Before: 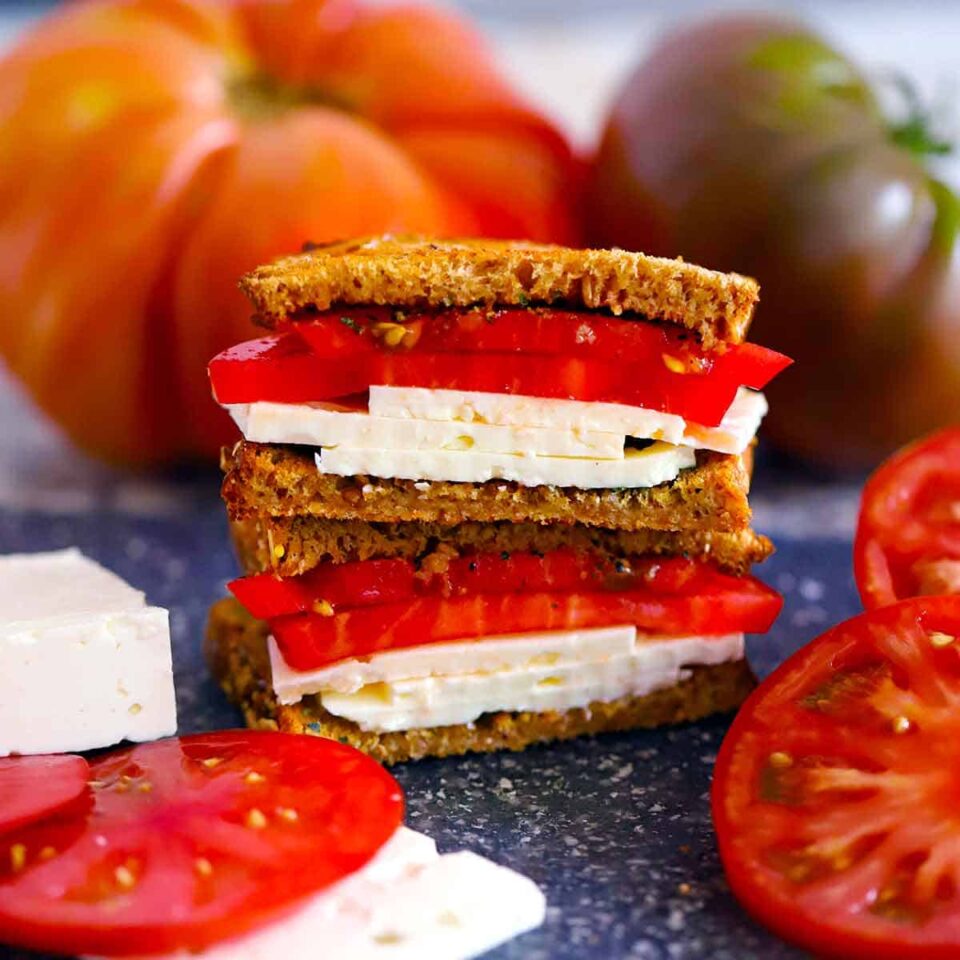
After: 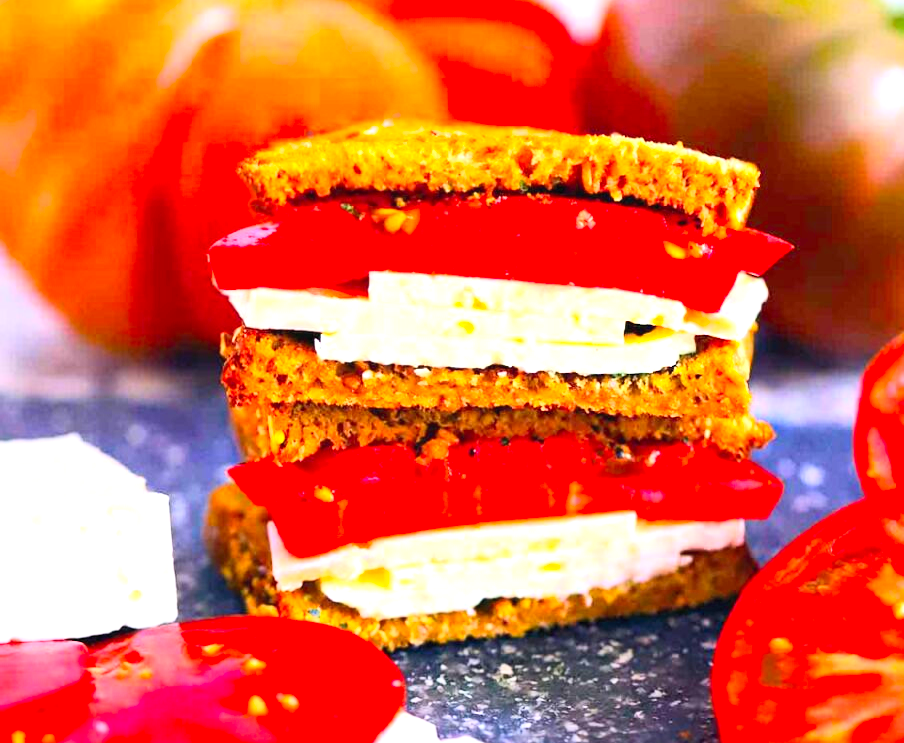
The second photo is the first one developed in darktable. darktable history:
tone equalizer: -7 EV 0.108 EV, edges refinement/feathering 500, mask exposure compensation -1.57 EV, preserve details guided filter
contrast brightness saturation: contrast 0.243, brightness 0.261, saturation 0.393
crop and rotate: angle 0.042°, top 11.864%, right 5.728%, bottom 10.61%
exposure: black level correction 0, exposure 1 EV, compensate highlight preservation false
base curve: curves: ch0 [(0, 0) (0.472, 0.508) (1, 1)]
